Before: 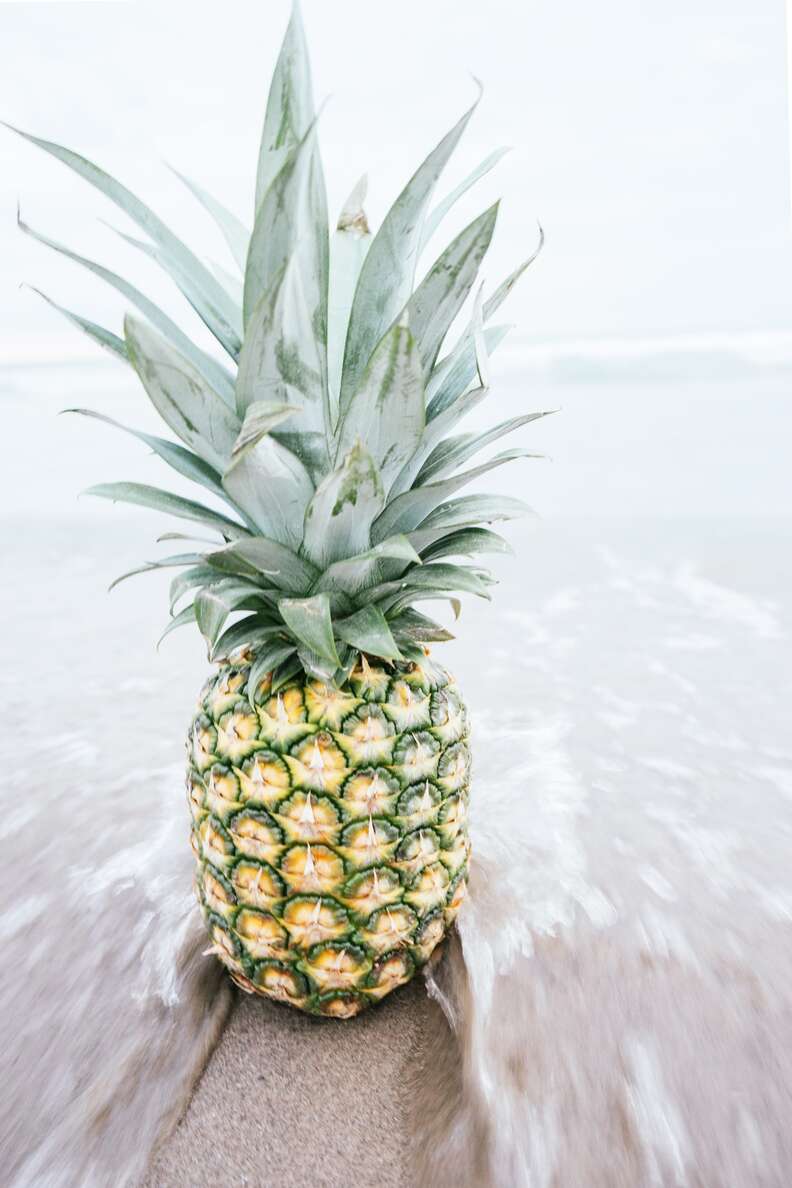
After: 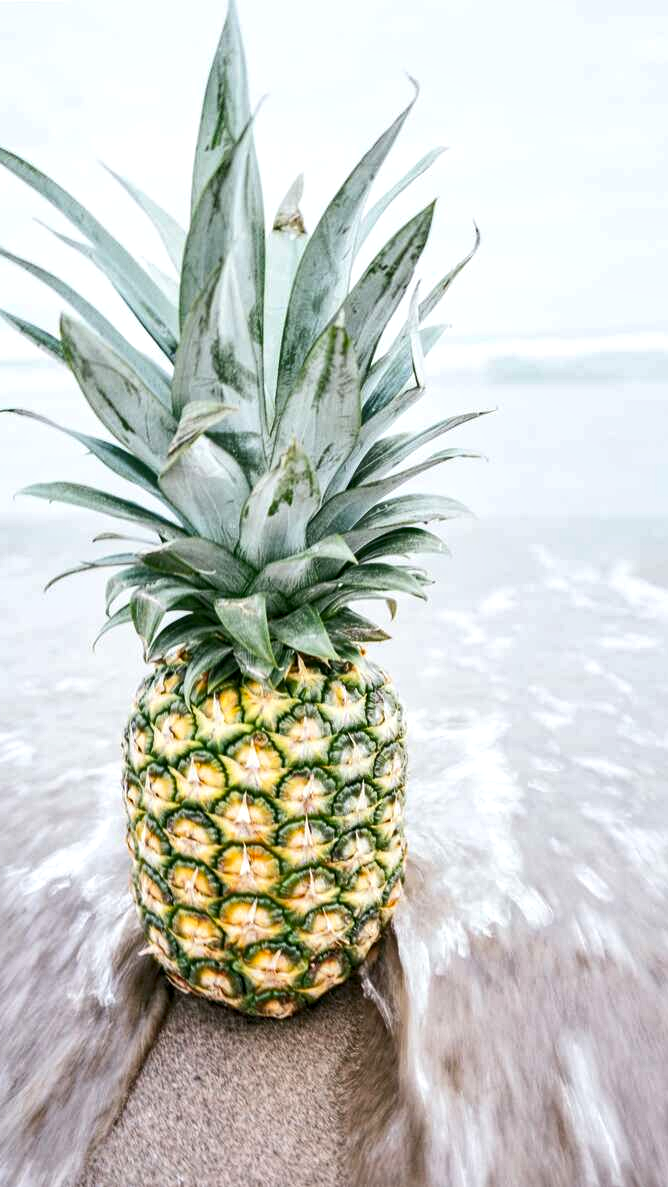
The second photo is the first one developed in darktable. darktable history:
shadows and highlights: white point adjustment 1.04, soften with gaussian
crop: left 8.09%, right 7.459%
haze removal: compatibility mode true, adaptive false
contrast brightness saturation: contrast 0.154, brightness -0.012, saturation 0.1
local contrast: highlights 92%, shadows 84%, detail 160%, midtone range 0.2
